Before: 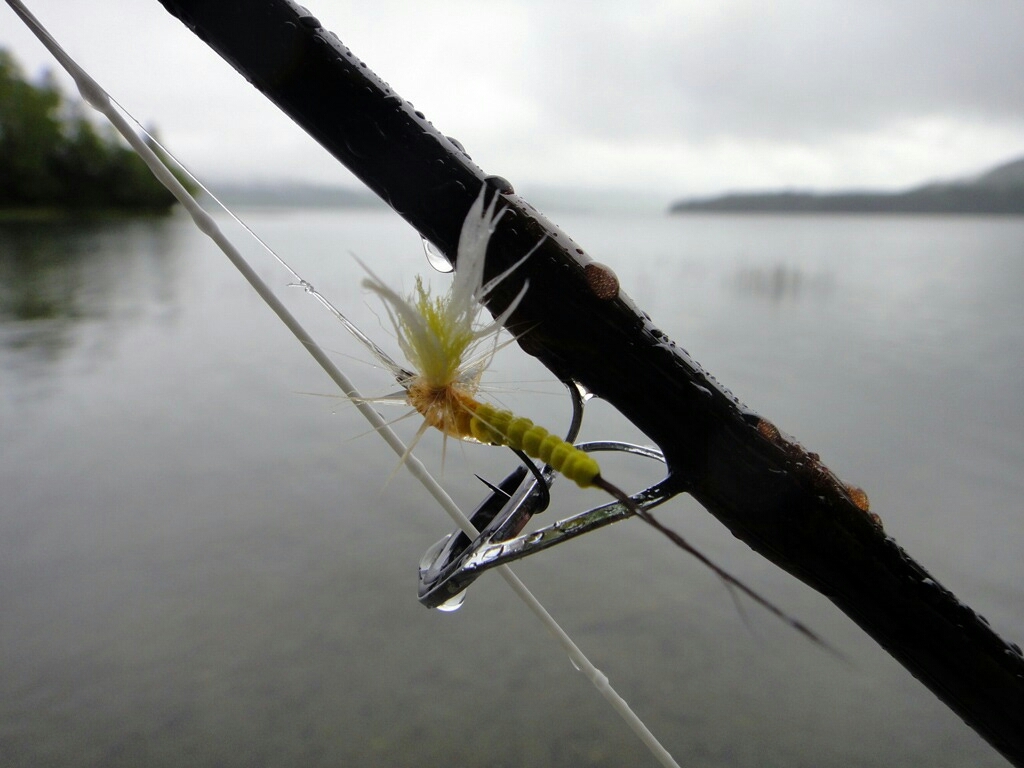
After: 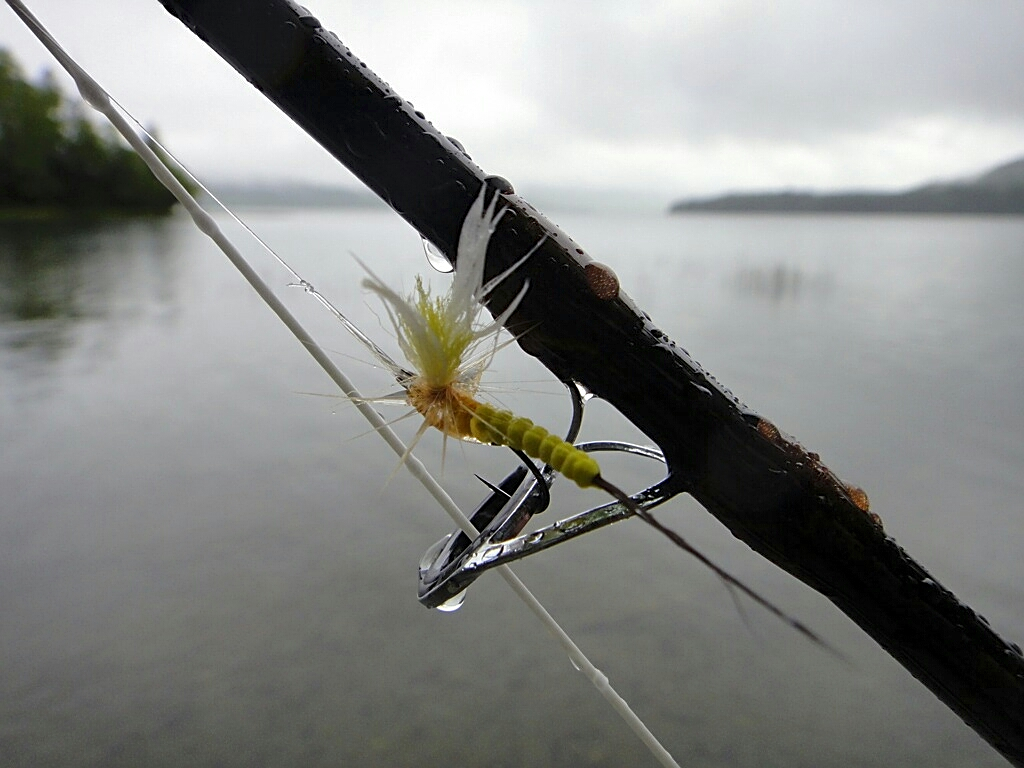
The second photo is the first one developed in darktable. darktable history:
sharpen: on, module defaults
shadows and highlights: shadows 62.2, white point adjustment 0.5, highlights -33.35, compress 83.96%, highlights color adjustment 0.577%
